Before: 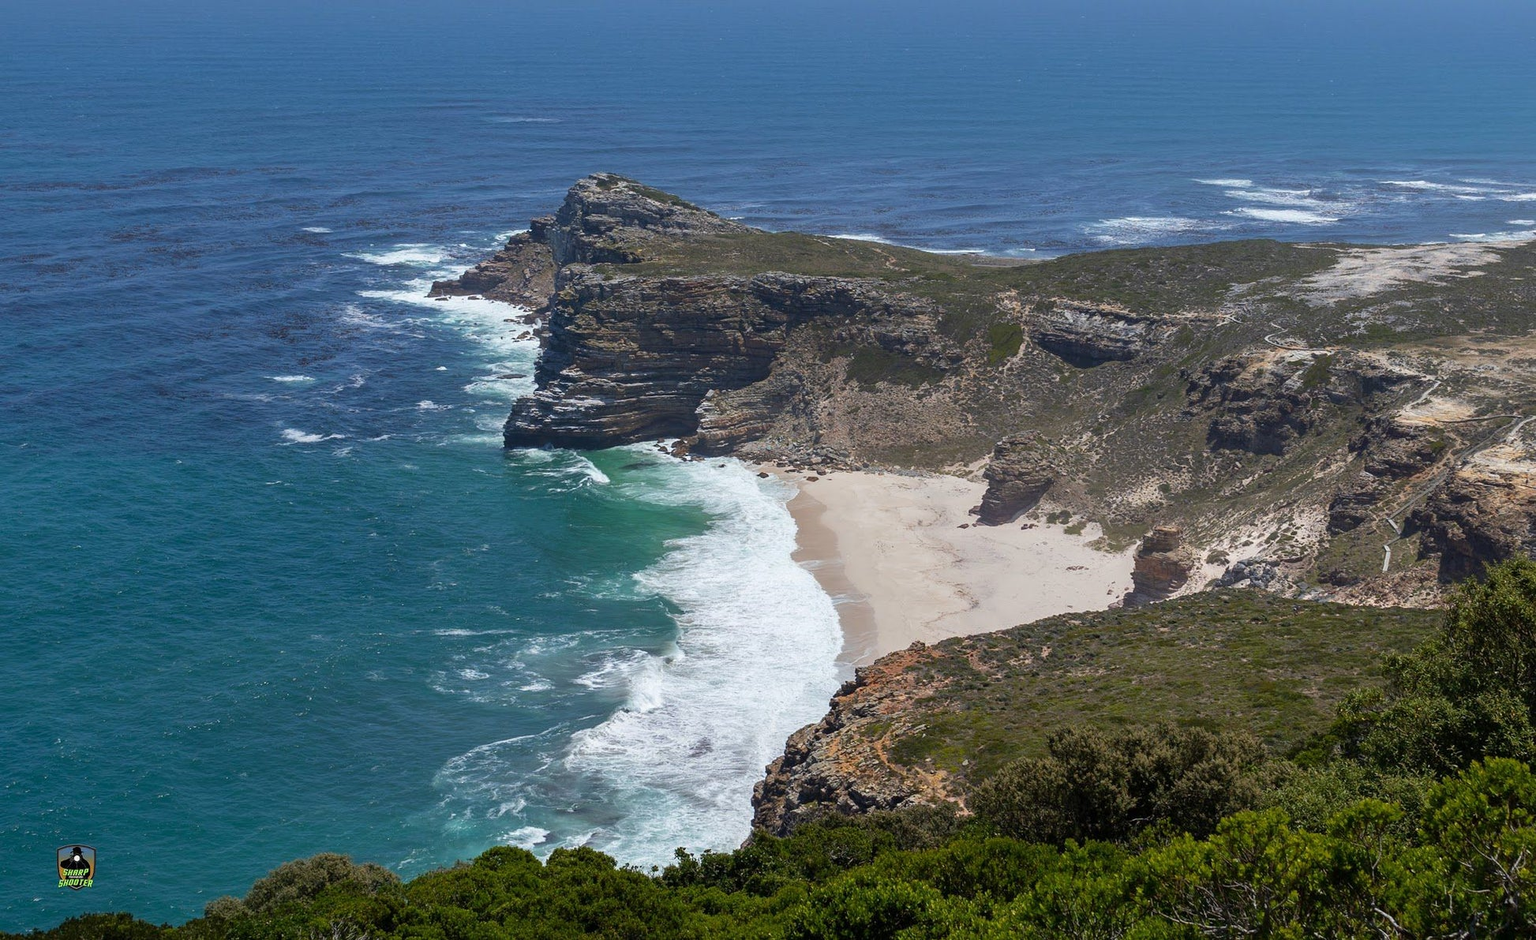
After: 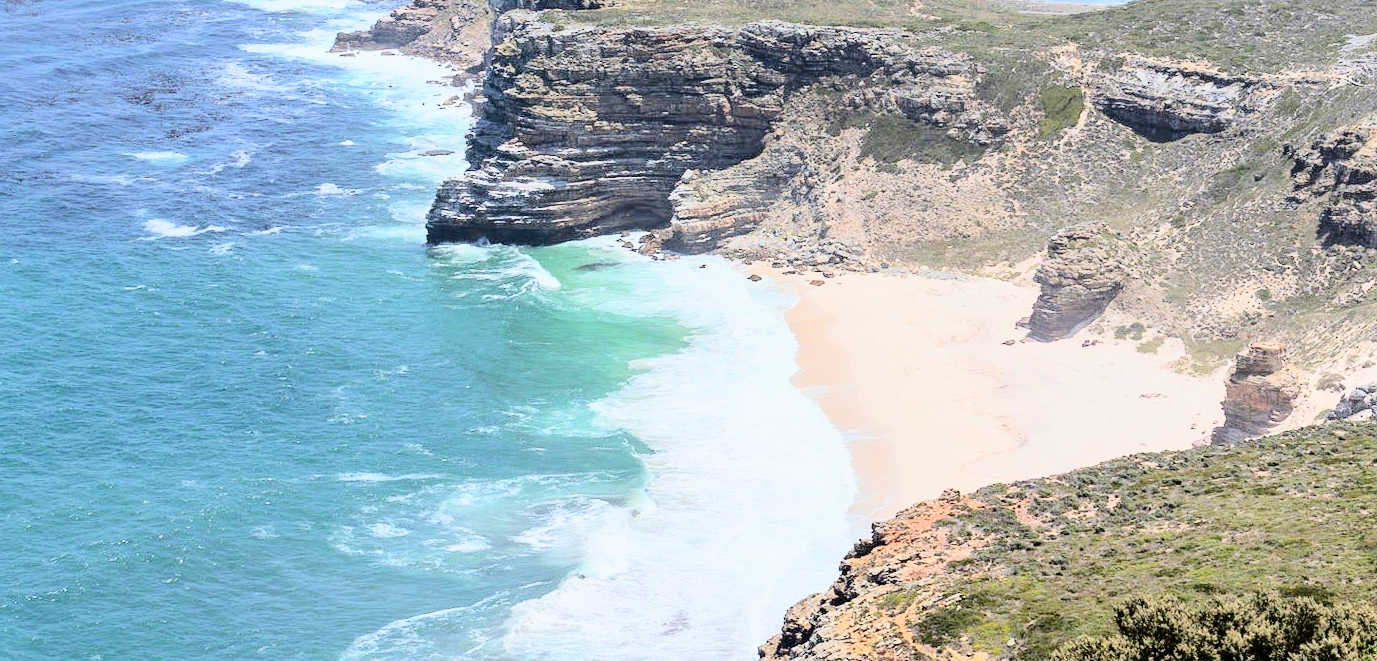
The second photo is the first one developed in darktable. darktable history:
exposure: black level correction -0.002, exposure 1.109 EV, compensate highlight preservation false
crop: left 10.936%, top 27.244%, right 18.256%, bottom 17.19%
tone curve: curves: ch0 [(0, 0) (0.003, 0.001) (0.011, 0.004) (0.025, 0.008) (0.044, 0.015) (0.069, 0.022) (0.1, 0.031) (0.136, 0.052) (0.177, 0.101) (0.224, 0.181) (0.277, 0.289) (0.335, 0.418) (0.399, 0.541) (0.468, 0.65) (0.543, 0.739) (0.623, 0.817) (0.709, 0.882) (0.801, 0.919) (0.898, 0.958) (1, 1)], color space Lab, independent channels, preserve colors none
filmic rgb: black relative exposure -7.65 EV, white relative exposure 4.56 EV, hardness 3.61, color science v6 (2022)
